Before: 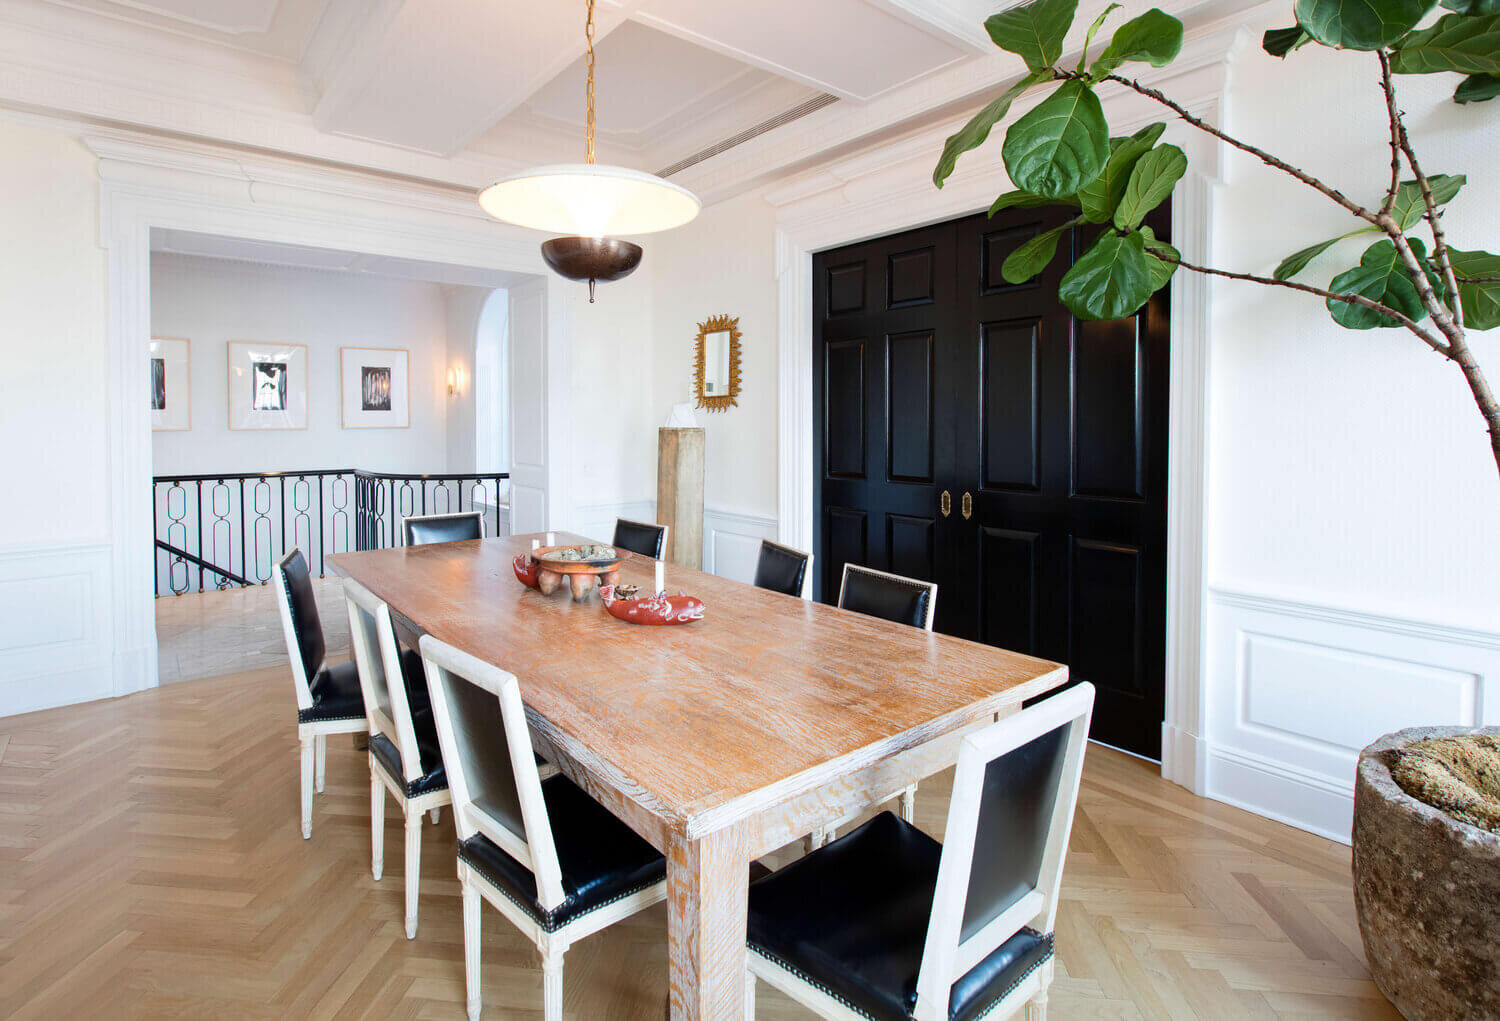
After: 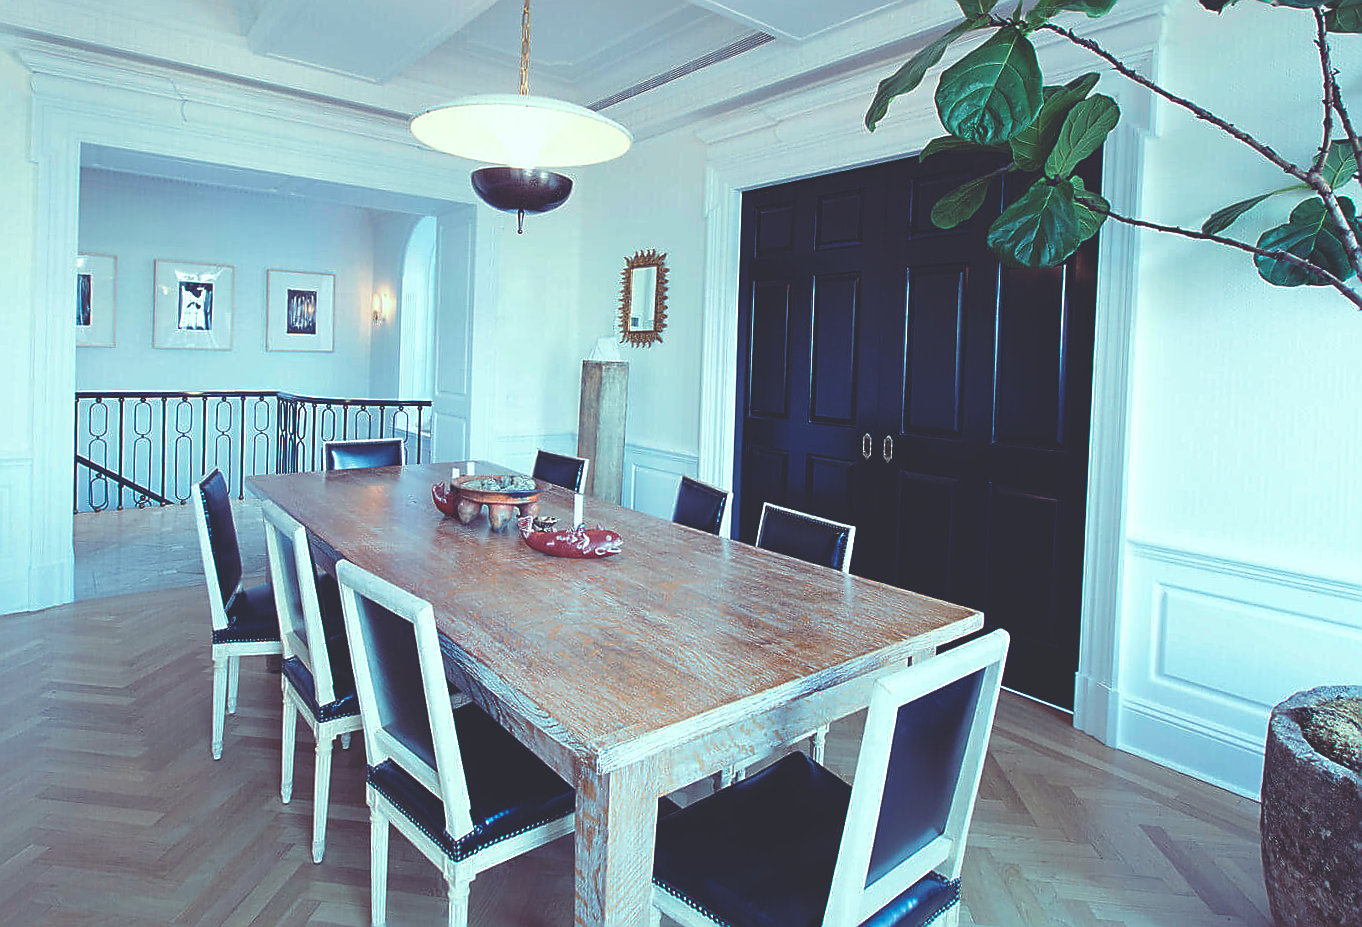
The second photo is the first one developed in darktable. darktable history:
rgb curve: curves: ch0 [(0, 0.186) (0.314, 0.284) (0.576, 0.466) (0.805, 0.691) (0.936, 0.886)]; ch1 [(0, 0.186) (0.314, 0.284) (0.581, 0.534) (0.771, 0.746) (0.936, 0.958)]; ch2 [(0, 0.216) (0.275, 0.39) (1, 1)], mode RGB, independent channels, compensate middle gray true, preserve colors none
crop and rotate: angle -1.96°, left 3.097%, top 4.154%, right 1.586%, bottom 0.529%
sharpen: radius 1.4, amount 1.25, threshold 0.7
